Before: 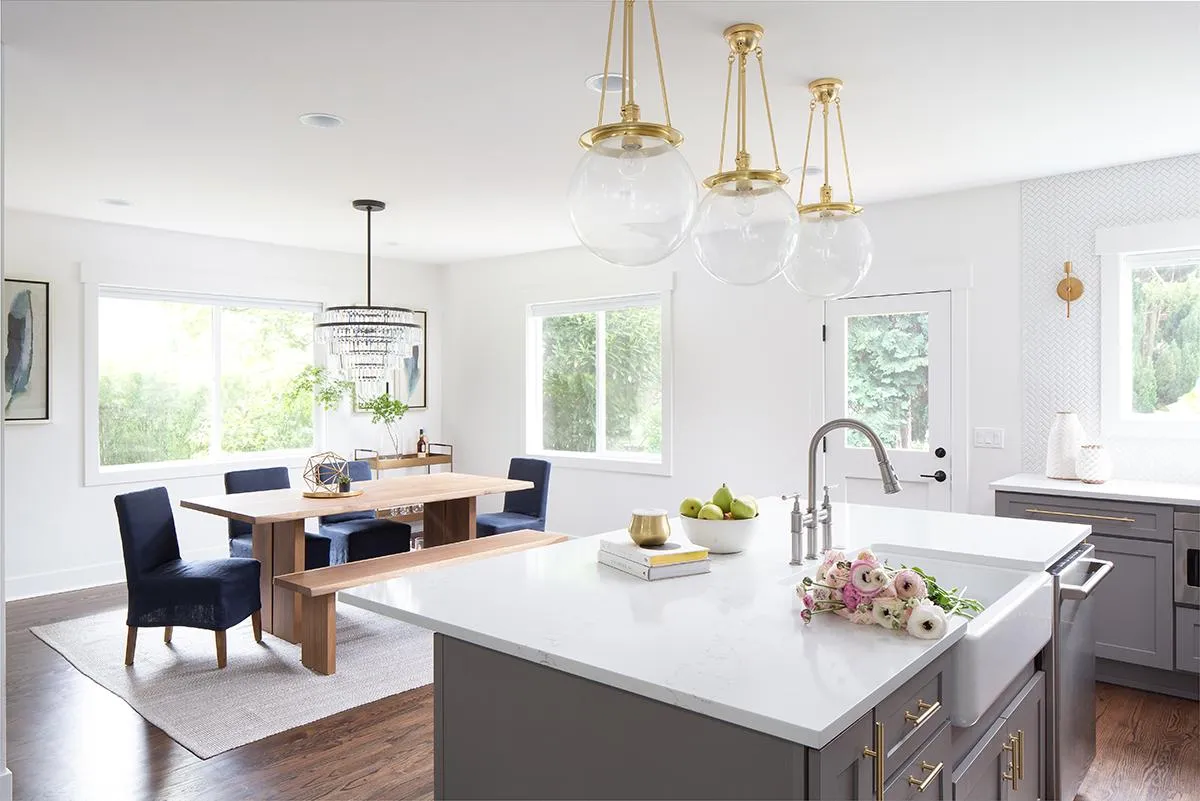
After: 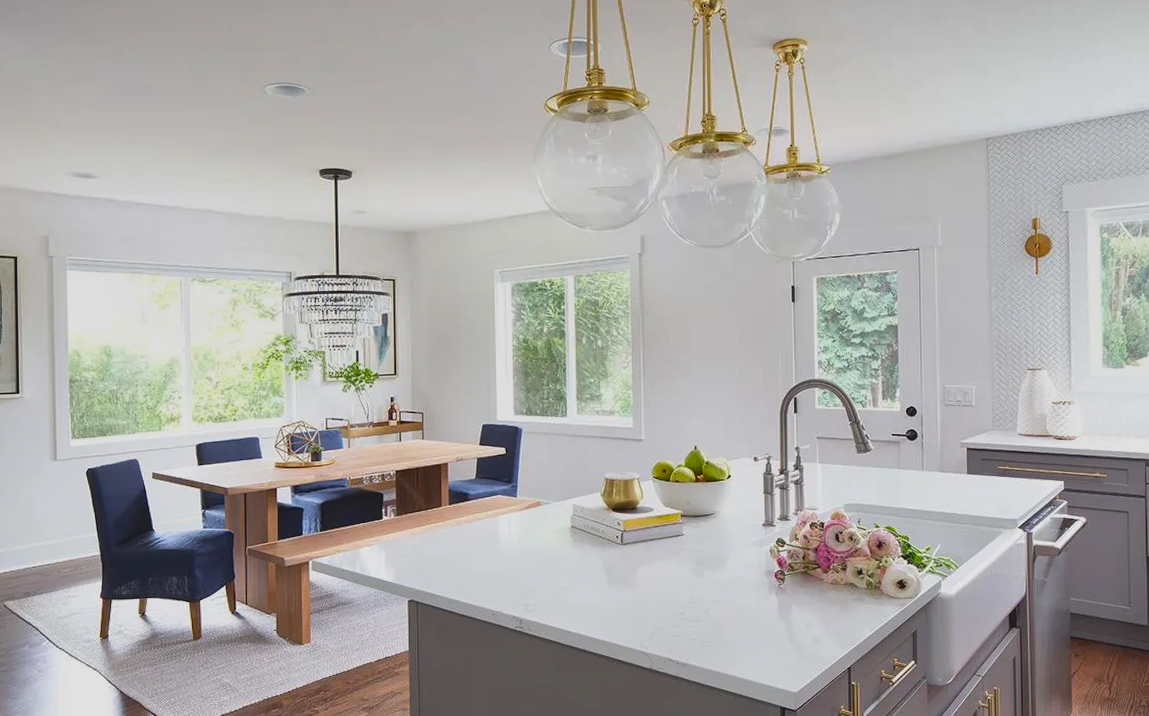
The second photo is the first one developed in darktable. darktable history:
local contrast: highlights 100%, shadows 100%, detail 120%, midtone range 0.2
crop: left 1.964%, top 3.251%, right 1.122%, bottom 4.933%
rotate and perspective: rotation -1°, crop left 0.011, crop right 0.989, crop top 0.025, crop bottom 0.975
contrast brightness saturation: contrast -0.19, saturation 0.19
exposure: exposure -0.072 EV, compensate highlight preservation false
shadows and highlights: shadows 12, white point adjustment 1.2, soften with gaussian
